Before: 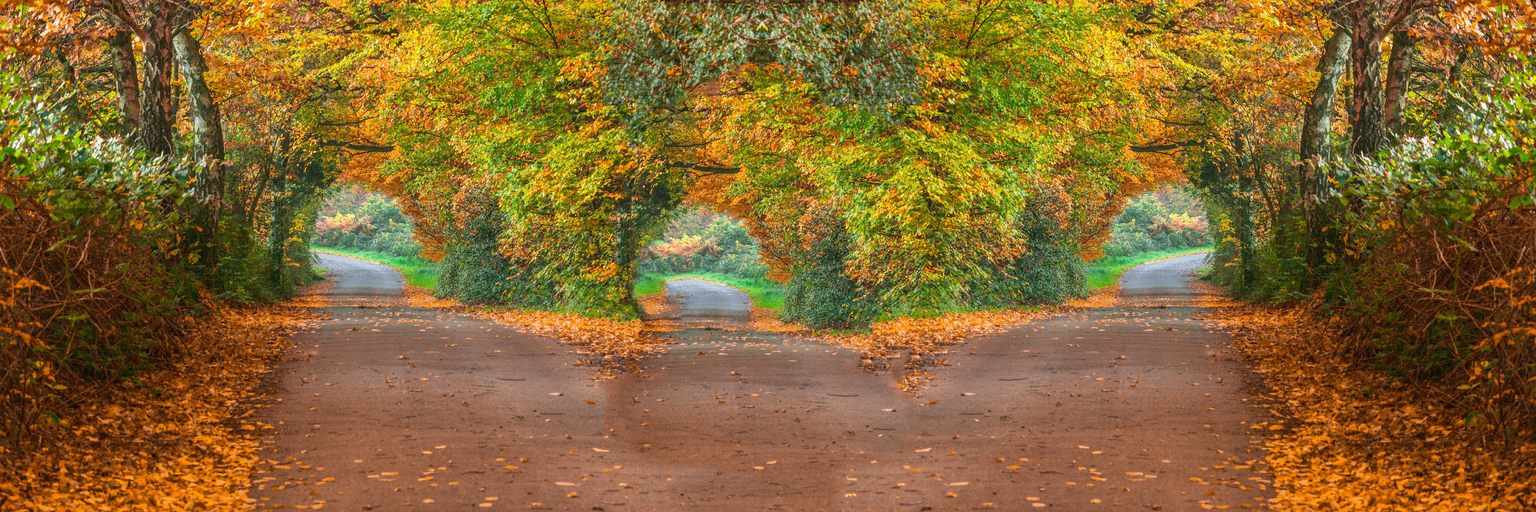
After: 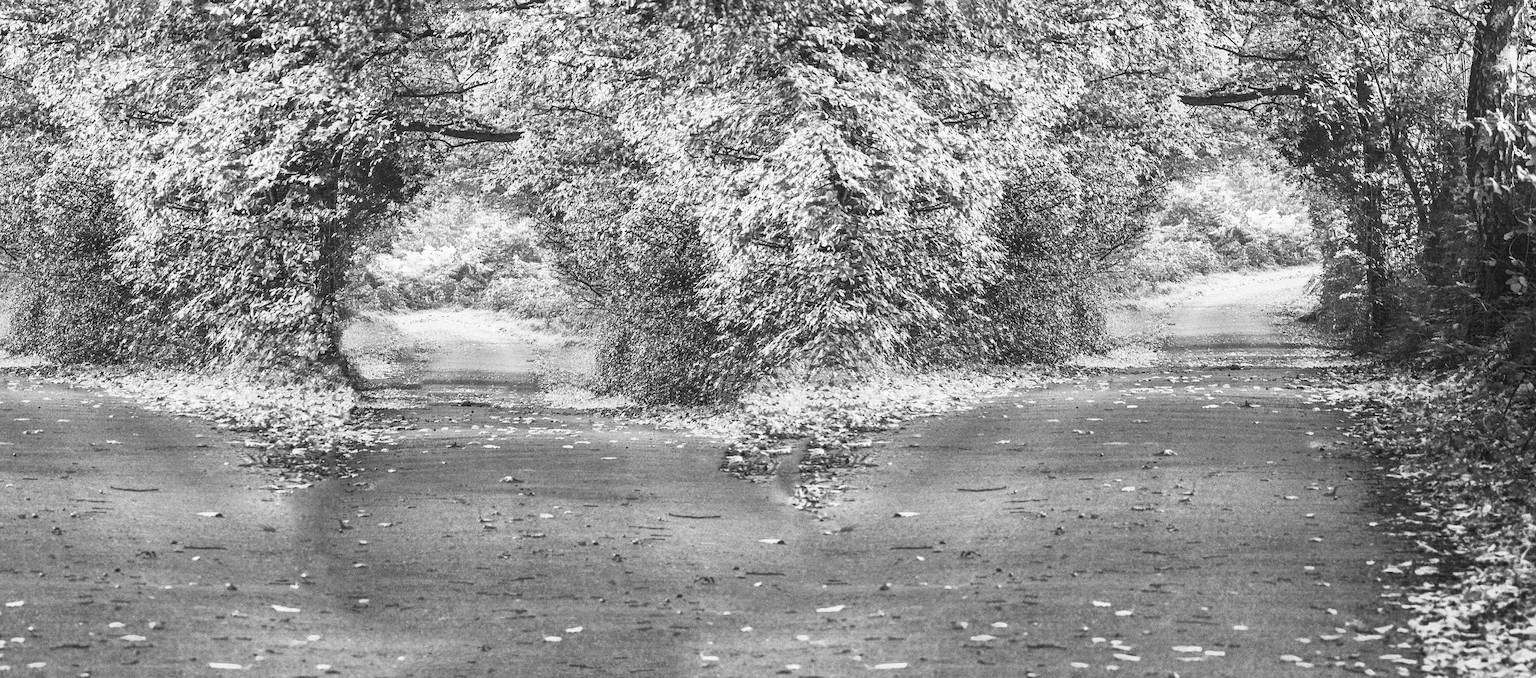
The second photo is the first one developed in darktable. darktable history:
crop and rotate: left 28.121%, top 17.527%, right 12.656%, bottom 3.947%
contrast brightness saturation: contrast 0.542, brightness 0.484, saturation -0.998
sharpen: amount 0.213
color balance rgb: power › hue 311.21°, highlights gain › chroma 0.283%, highlights gain › hue 329.81°, perceptual saturation grading › global saturation 20%, perceptual saturation grading › highlights -49.934%, perceptual saturation grading › shadows 24.84%, global vibrance 9.155%
exposure: compensate exposure bias true, compensate highlight preservation false
